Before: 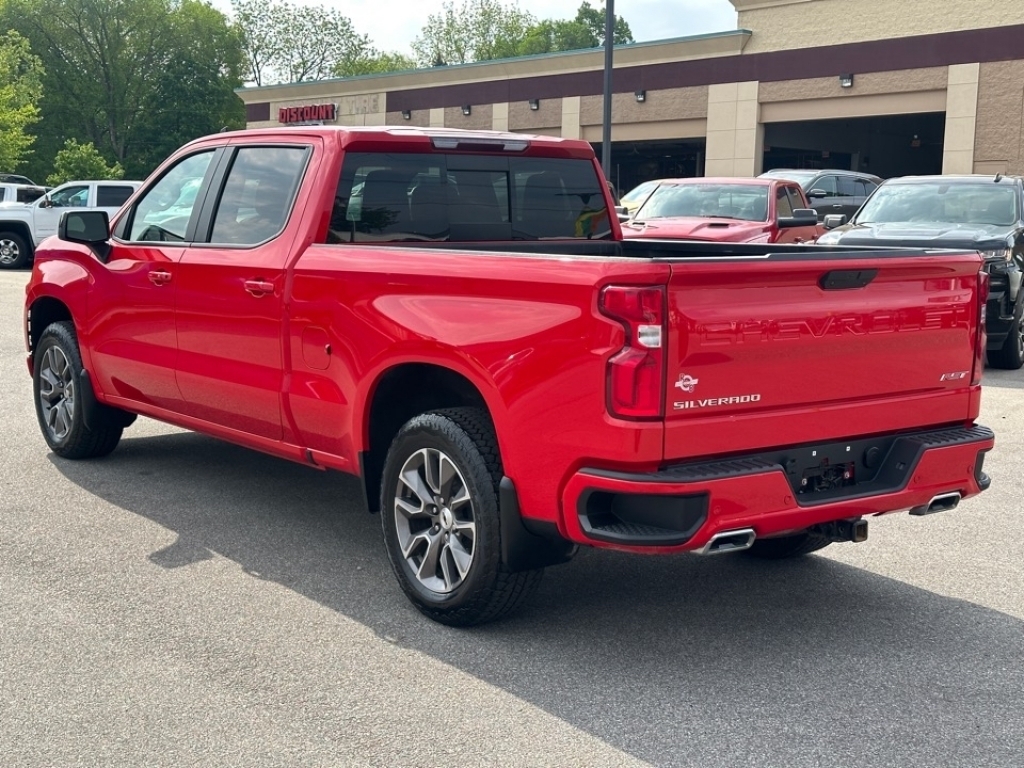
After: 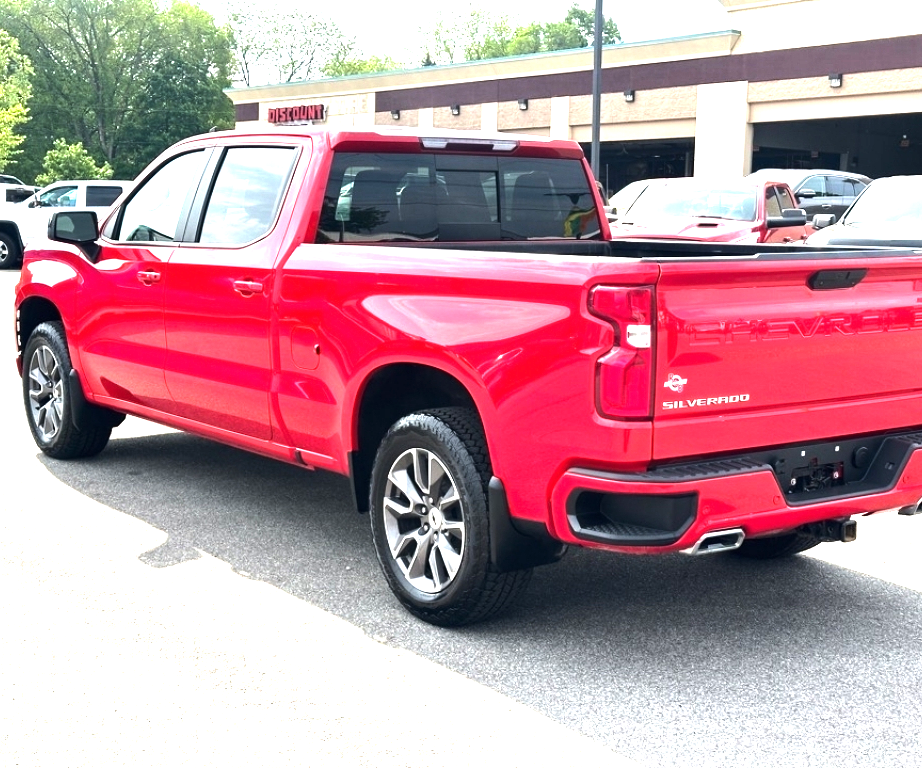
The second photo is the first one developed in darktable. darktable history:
crop and rotate: left 1.088%, right 8.807%
exposure: black level correction 0, exposure 1.2 EV, compensate exposure bias true, compensate highlight preservation false
tone equalizer: -8 EV -0.75 EV, -7 EV -0.7 EV, -6 EV -0.6 EV, -5 EV -0.4 EV, -3 EV 0.4 EV, -2 EV 0.6 EV, -1 EV 0.7 EV, +0 EV 0.75 EV, edges refinement/feathering 500, mask exposure compensation -1.57 EV, preserve details no
